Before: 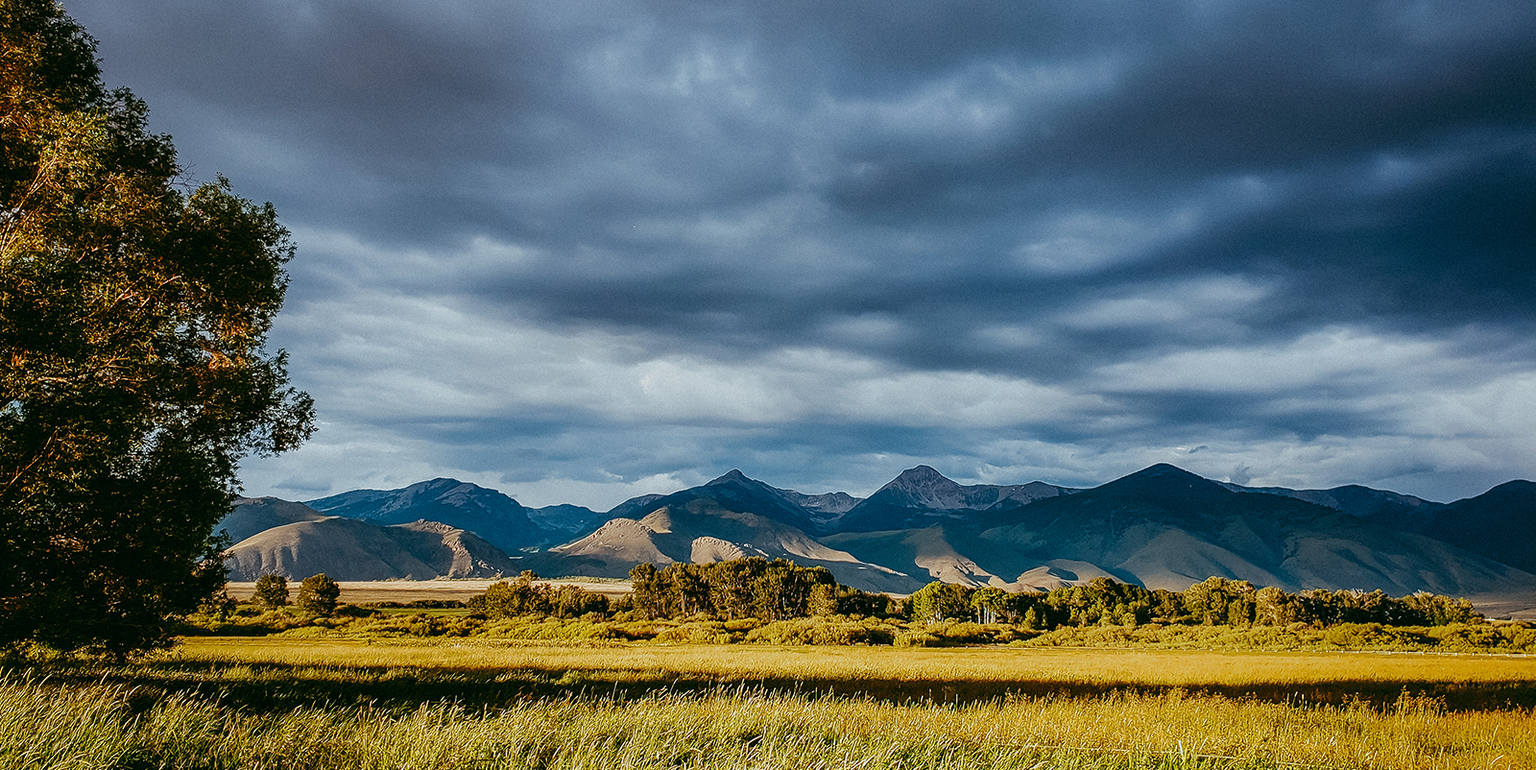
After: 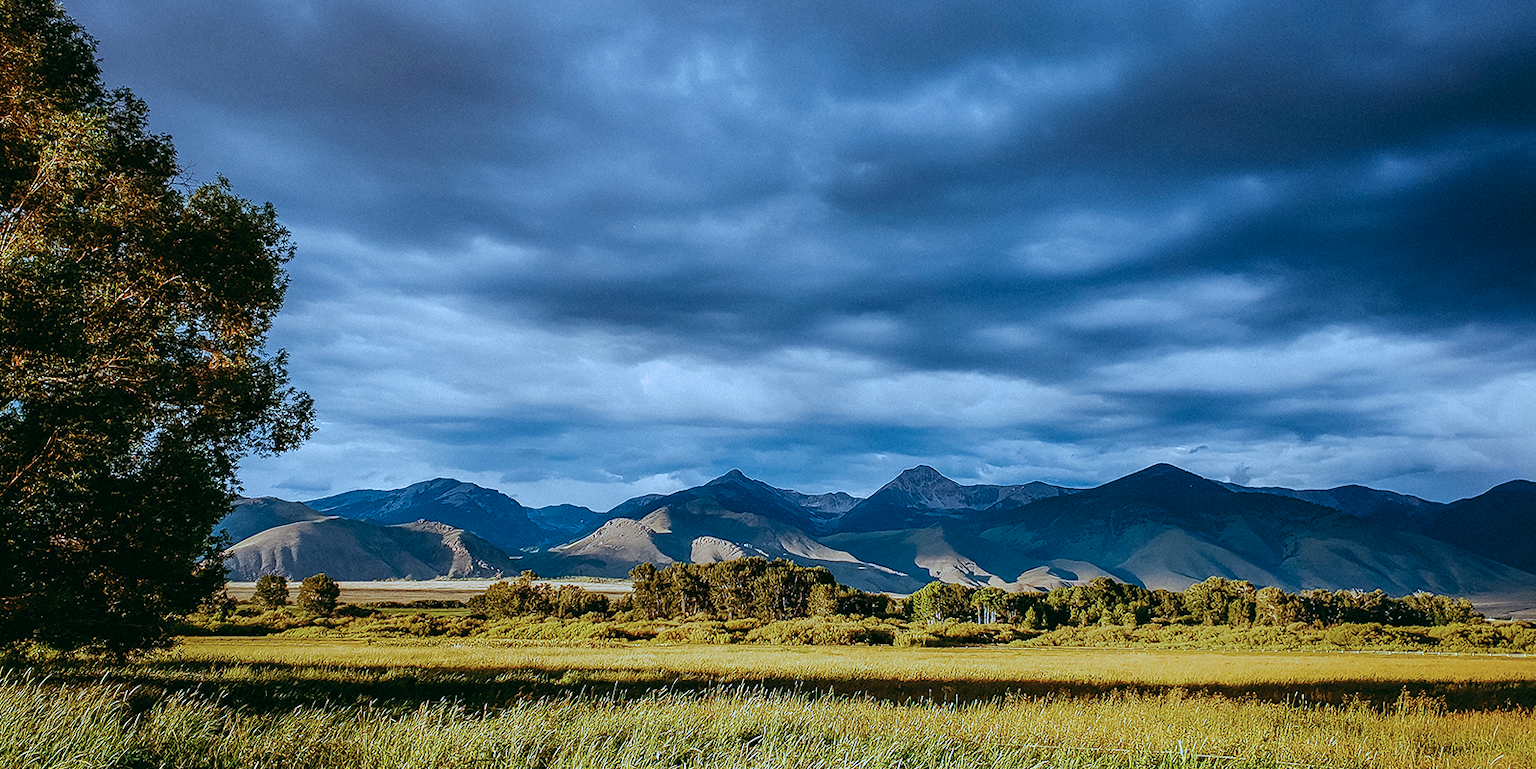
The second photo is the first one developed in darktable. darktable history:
color calibration: illuminant custom, x 0.39, y 0.387, temperature 3817.23 K
